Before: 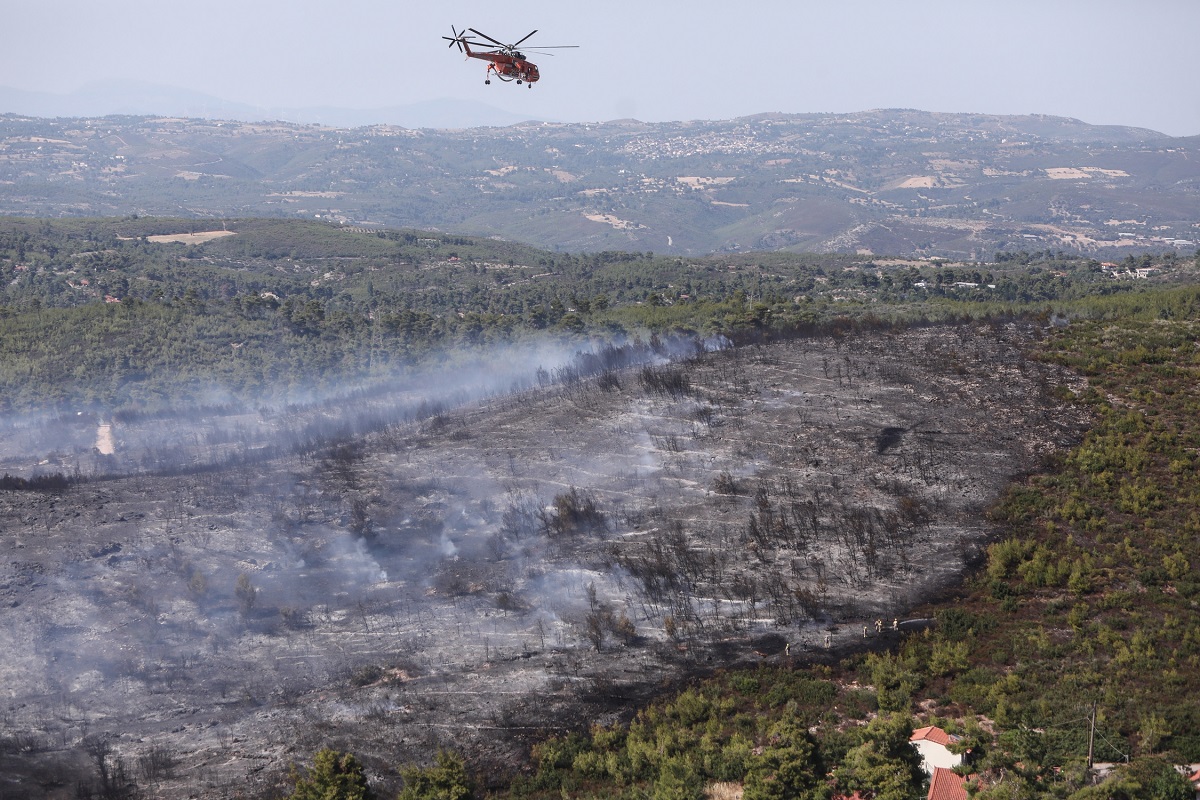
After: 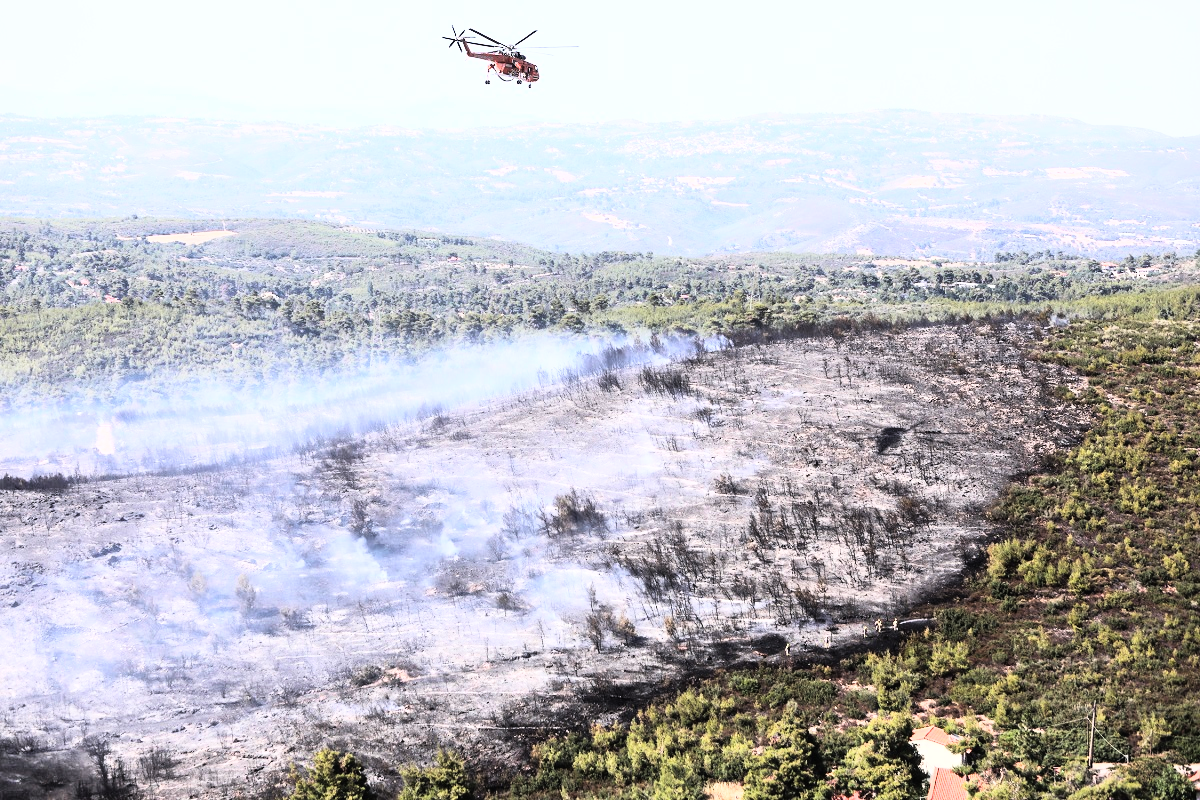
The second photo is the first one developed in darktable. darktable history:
exposure: exposure 0.564 EV, compensate highlight preservation false
rgb curve: curves: ch0 [(0, 0) (0.21, 0.15) (0.24, 0.21) (0.5, 0.75) (0.75, 0.96) (0.89, 0.99) (1, 1)]; ch1 [(0, 0.02) (0.21, 0.13) (0.25, 0.2) (0.5, 0.67) (0.75, 0.9) (0.89, 0.97) (1, 1)]; ch2 [(0, 0.02) (0.21, 0.13) (0.25, 0.2) (0.5, 0.67) (0.75, 0.9) (0.89, 0.97) (1, 1)], compensate middle gray true
